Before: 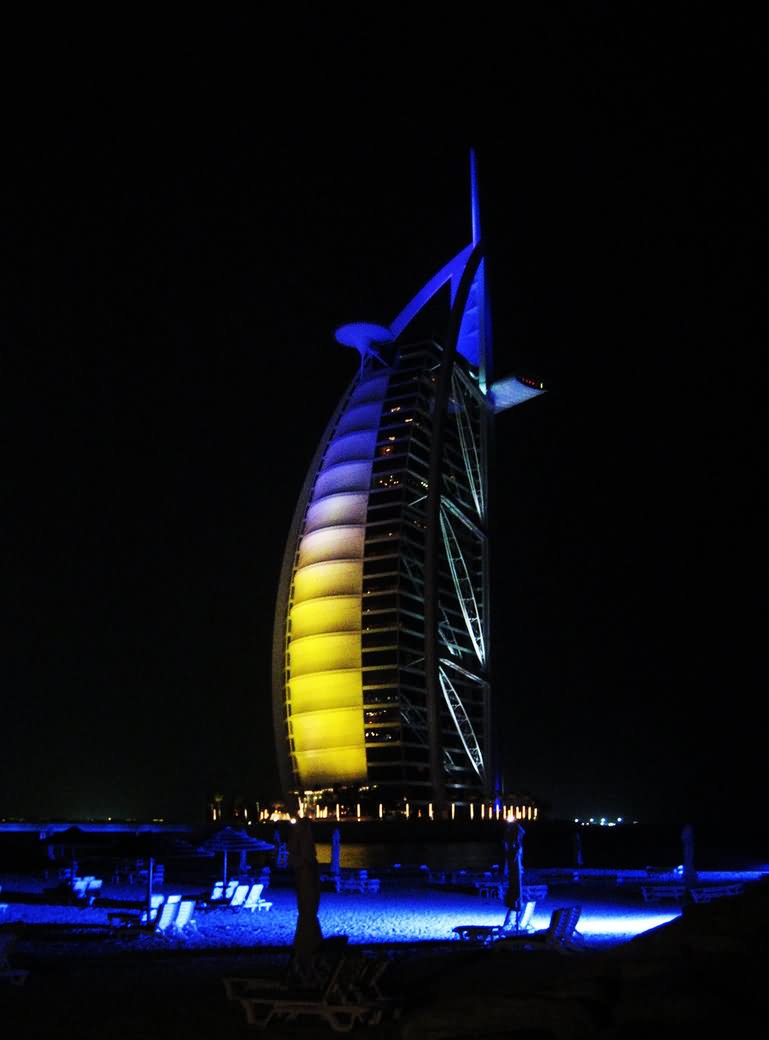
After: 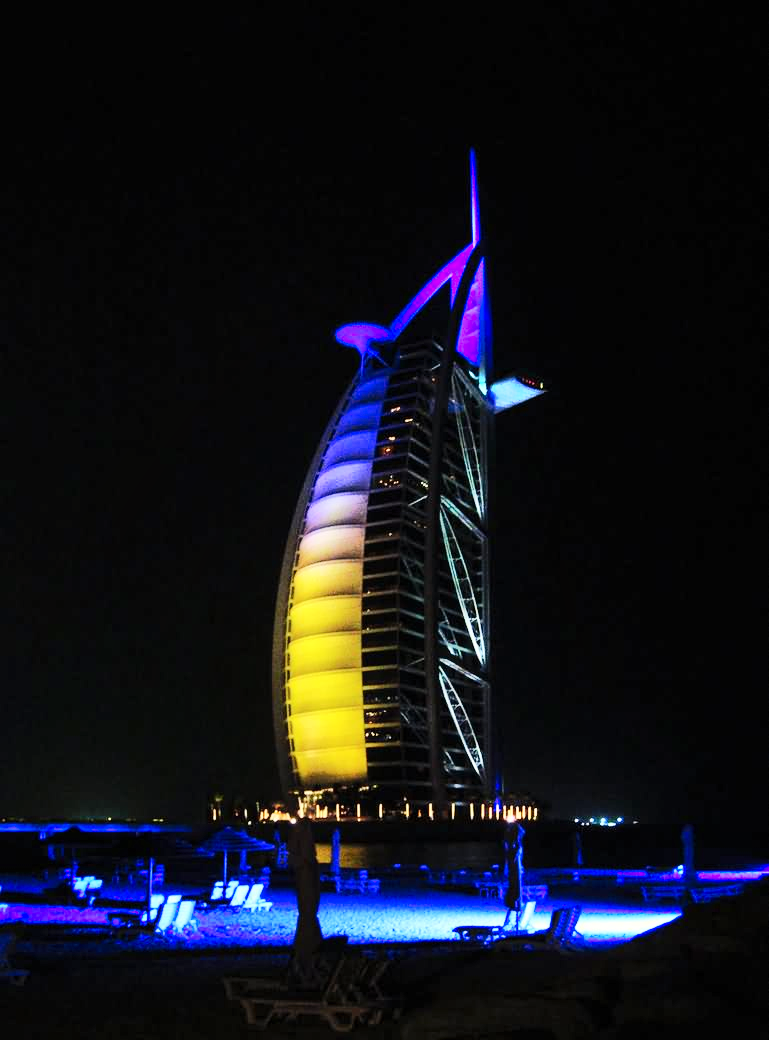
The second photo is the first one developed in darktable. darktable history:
white balance: red 1.009, blue 0.985
shadows and highlights: low approximation 0.01, soften with gaussian
